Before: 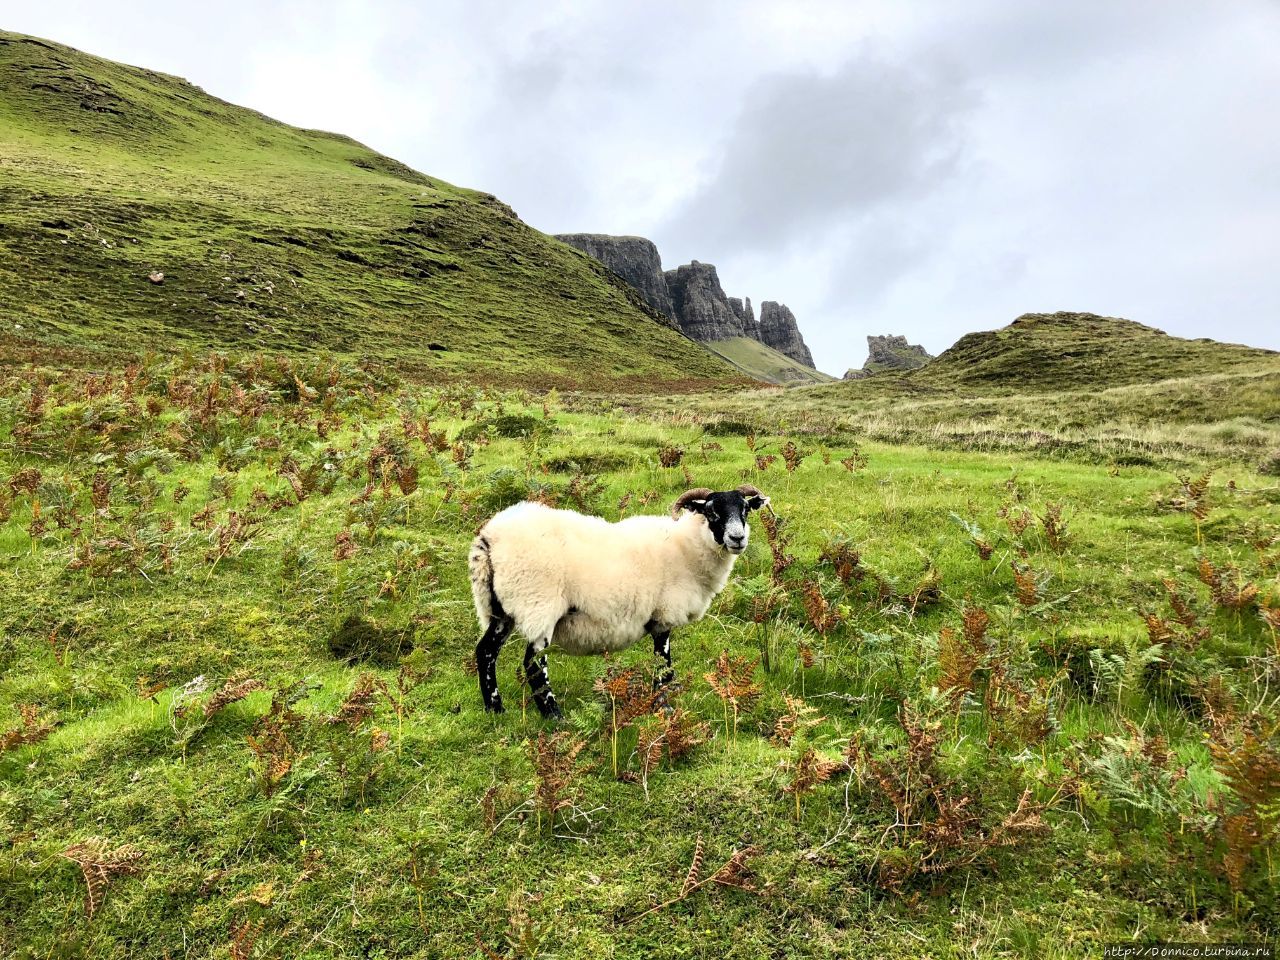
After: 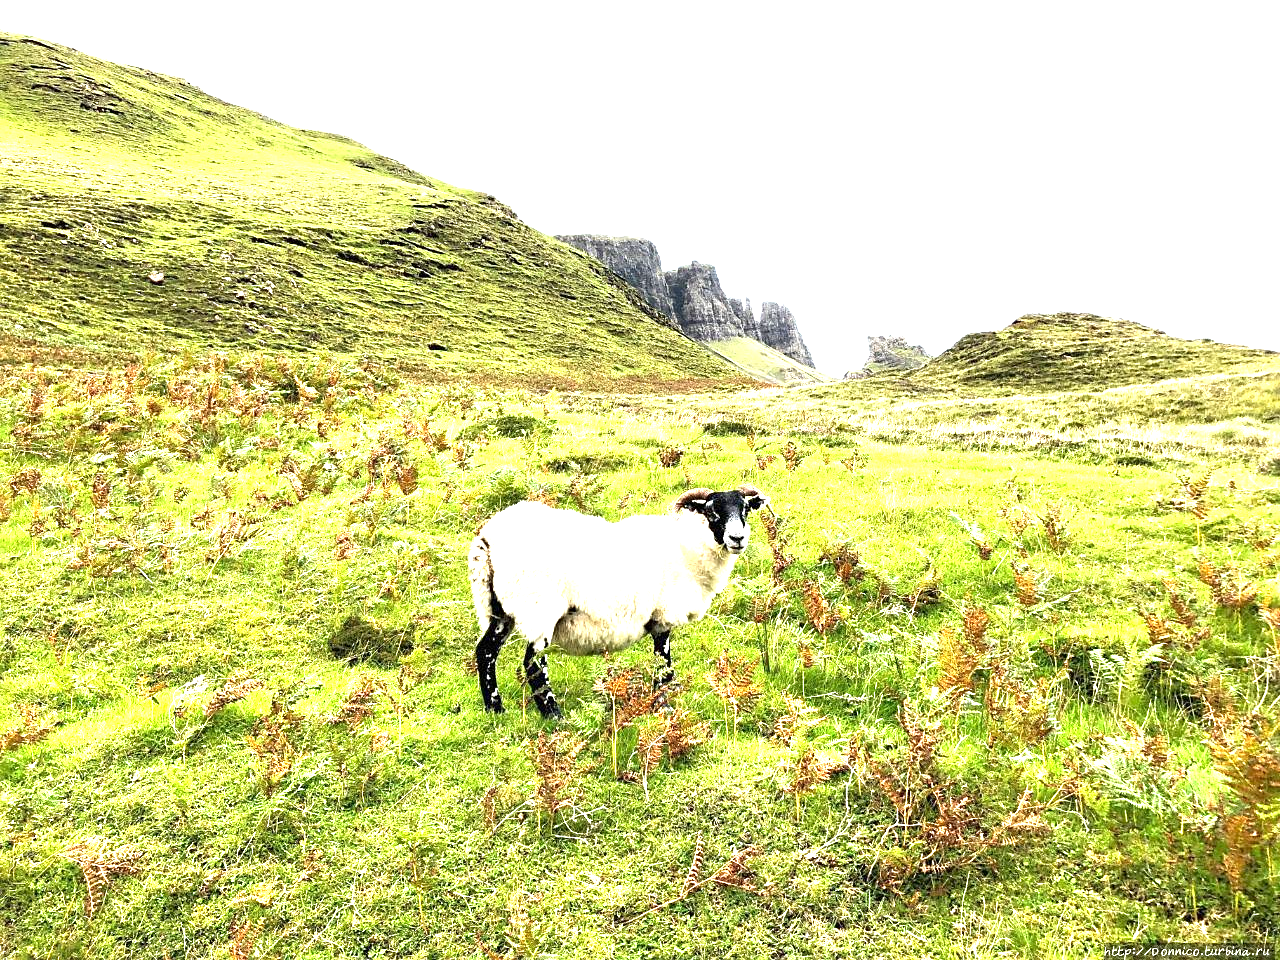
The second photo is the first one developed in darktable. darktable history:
sharpen: amount 0.218
exposure: black level correction 0, exposure 1.762 EV, compensate exposure bias true, compensate highlight preservation false
